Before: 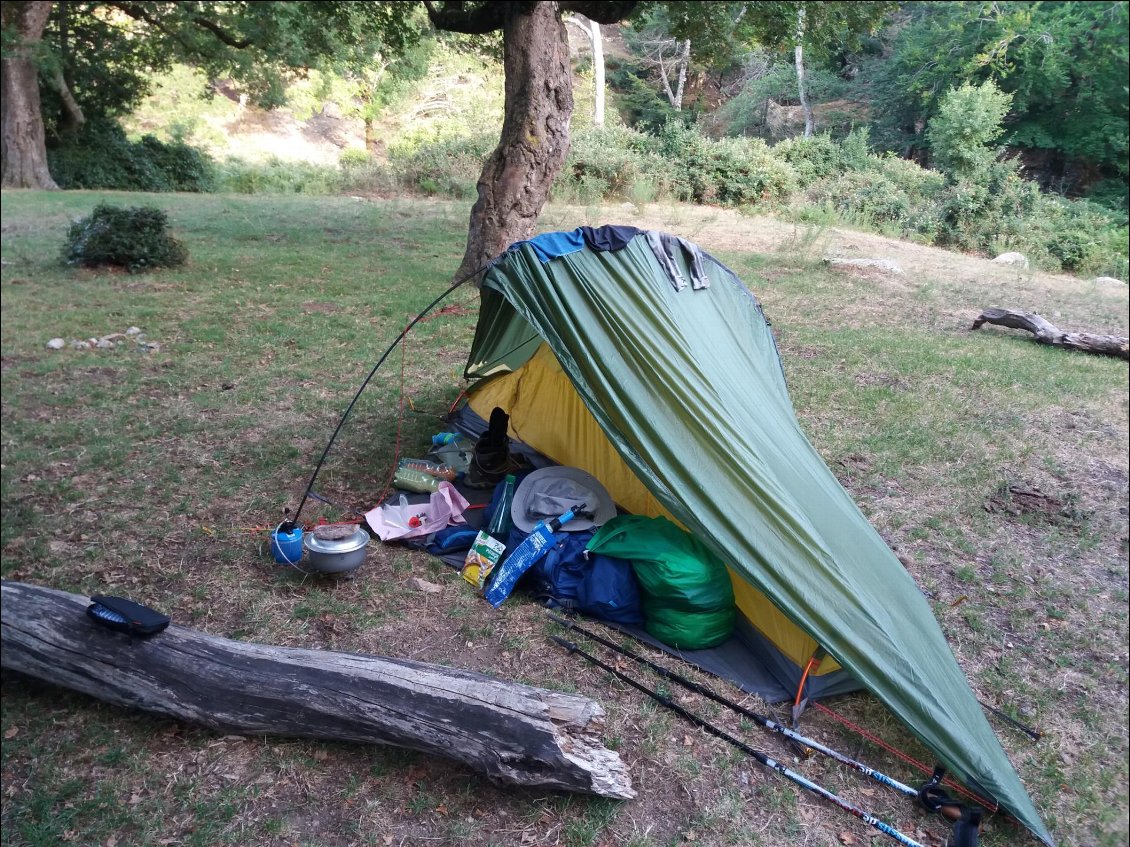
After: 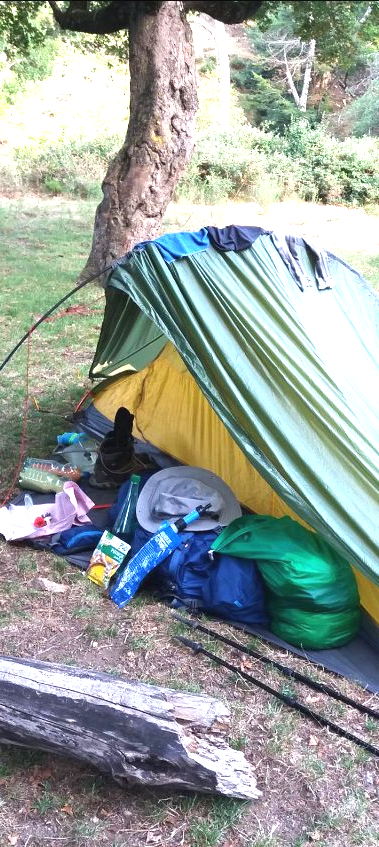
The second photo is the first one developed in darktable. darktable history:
crop: left 33.232%, right 33.203%
exposure: black level correction -0.001, exposure 1.115 EV, compensate exposure bias true, compensate highlight preservation false
